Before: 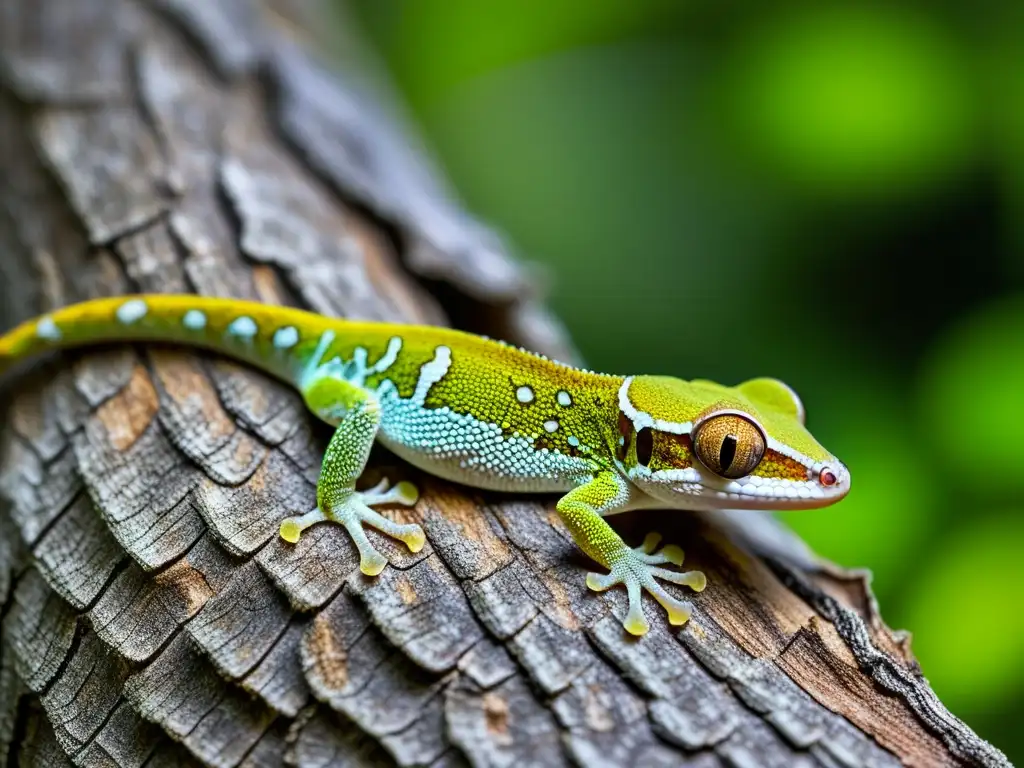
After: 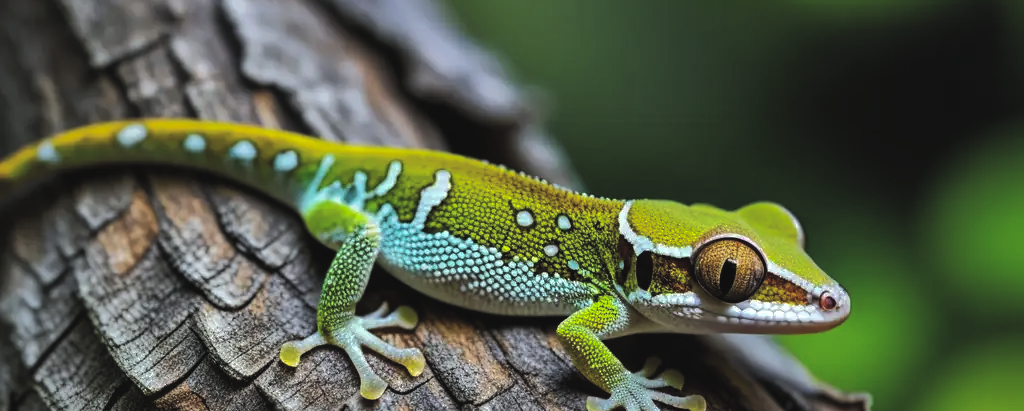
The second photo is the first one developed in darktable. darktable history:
levels: black 0.072%, levels [0.101, 0.578, 0.953]
shadows and highlights: shadows 39.57, highlights -59.77
crop and rotate: top 22.99%, bottom 23.448%
exposure: black level correction -0.024, exposure -0.119 EV, compensate highlight preservation false
